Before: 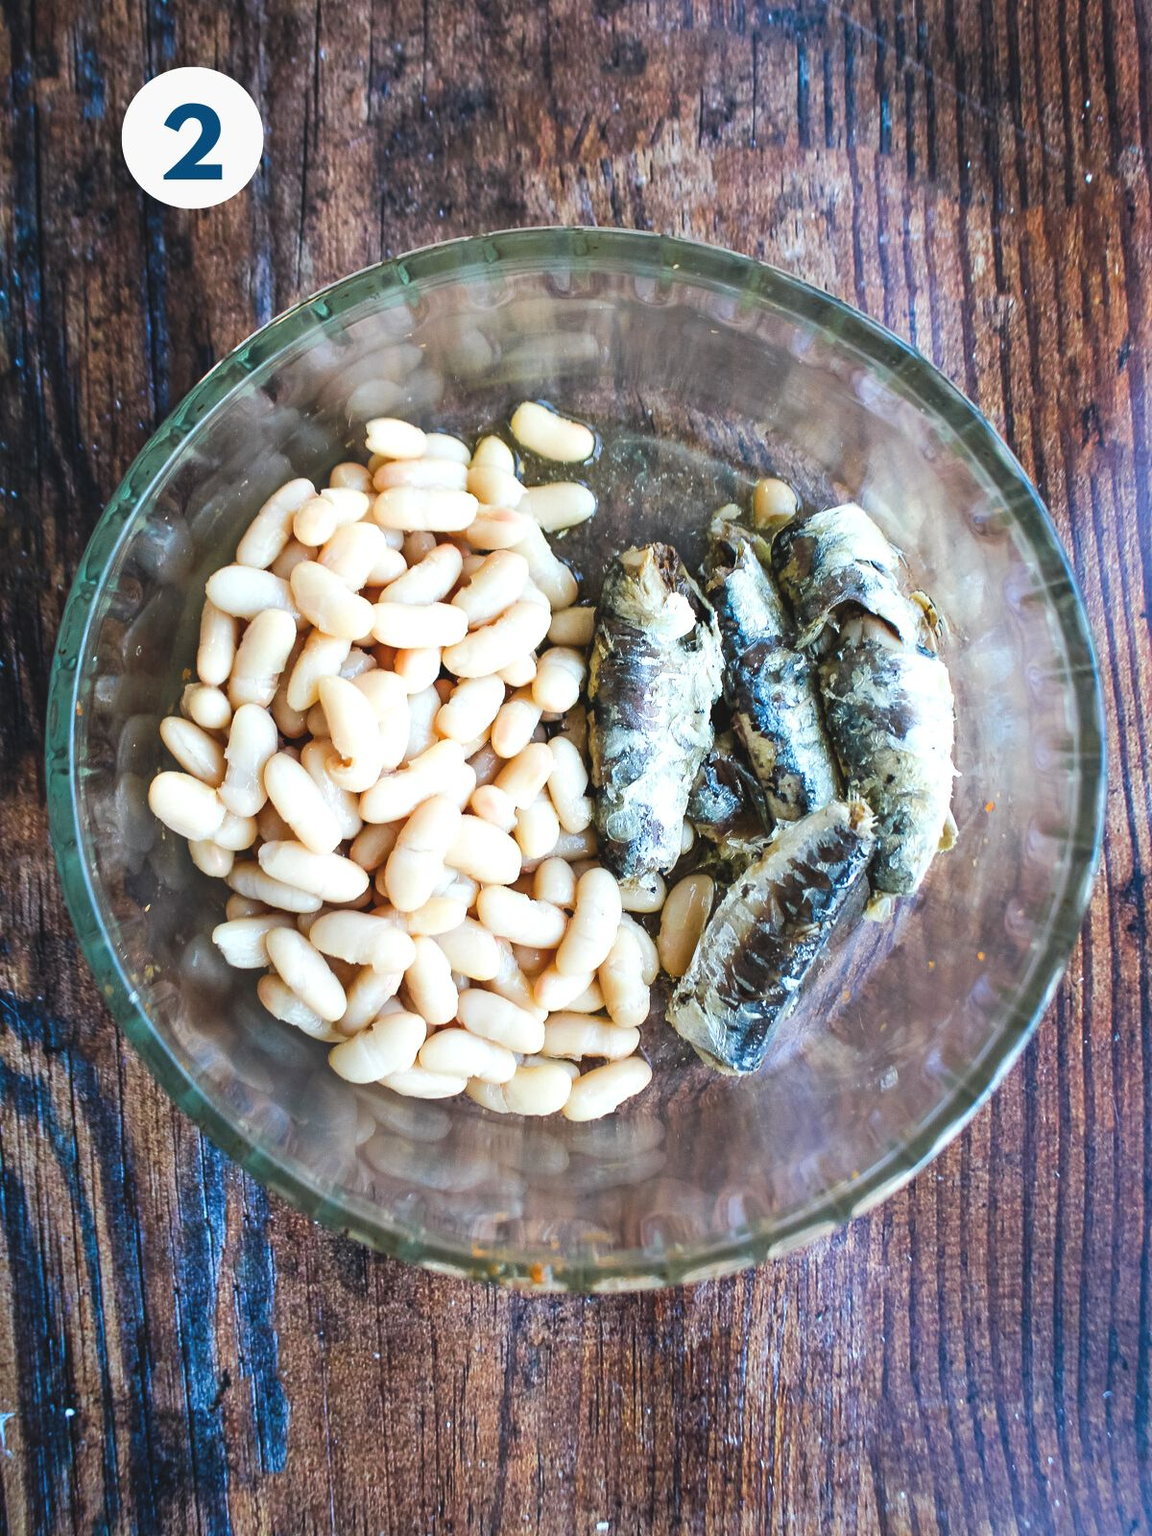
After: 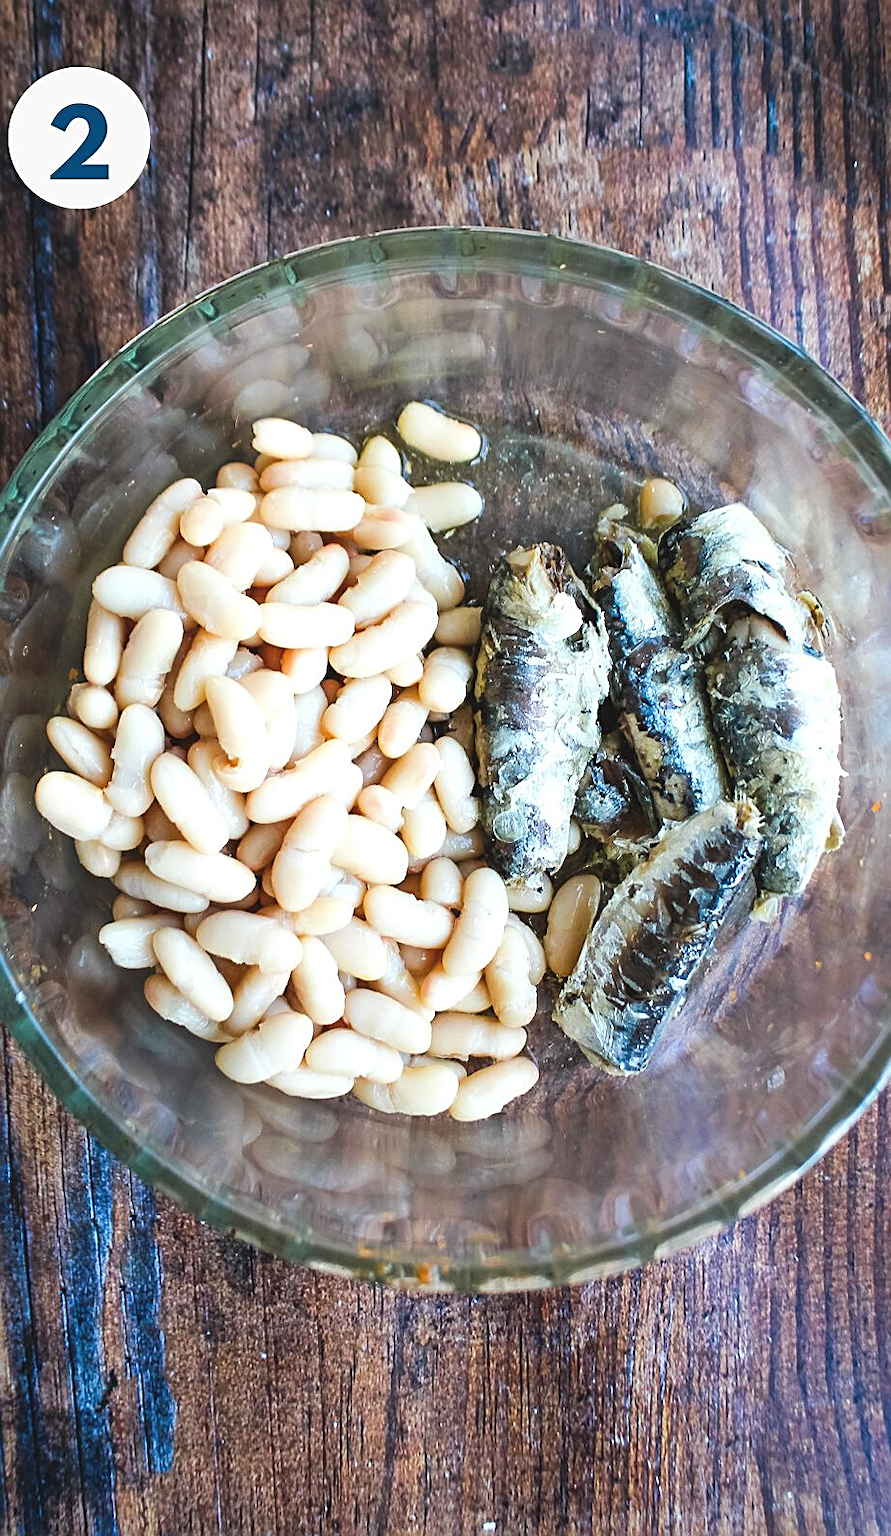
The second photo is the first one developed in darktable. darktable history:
crop: left 9.88%, right 12.664%
sharpen: on, module defaults
